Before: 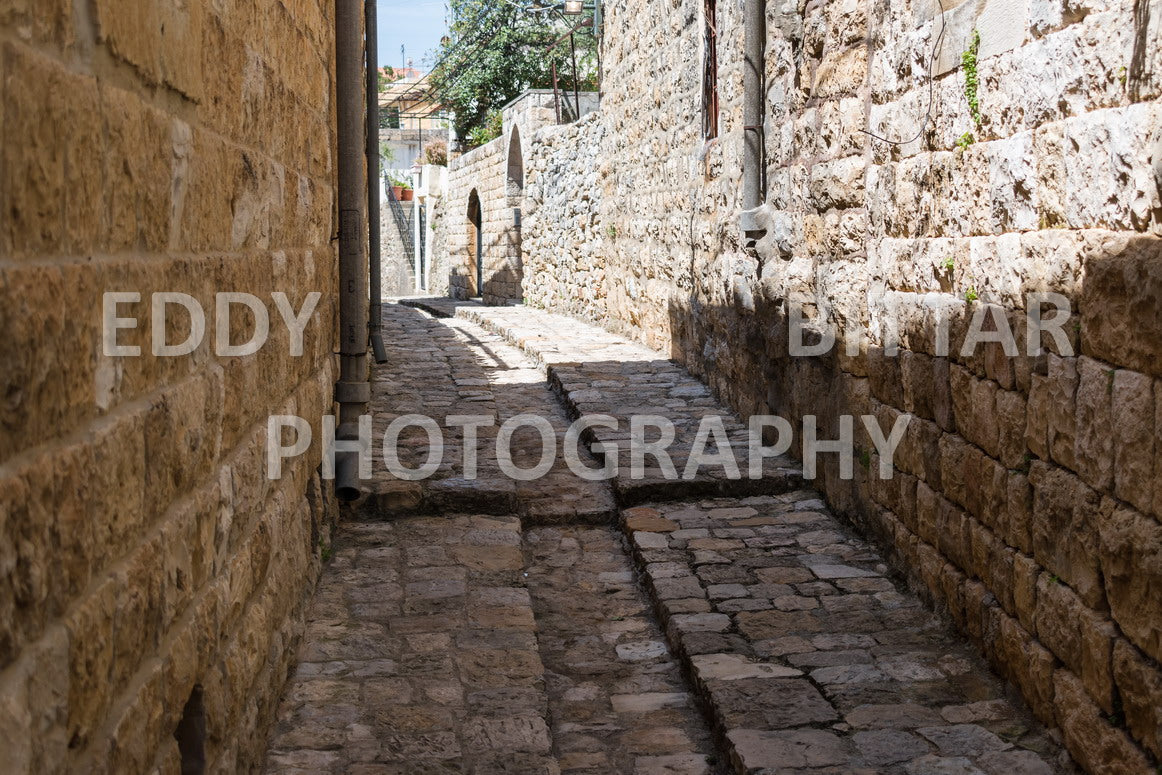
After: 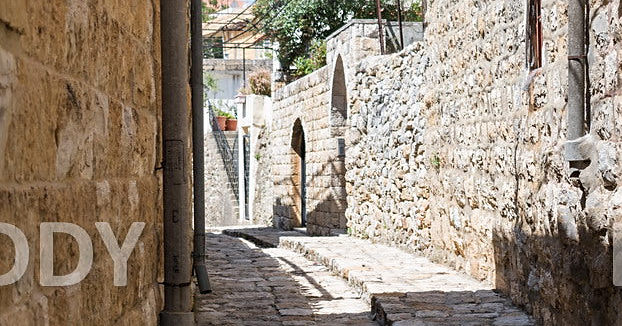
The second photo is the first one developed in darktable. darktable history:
crop: left 15.189%, top 9.099%, right 31.208%, bottom 48.783%
sharpen: radius 1.823, amount 0.416, threshold 1.541
